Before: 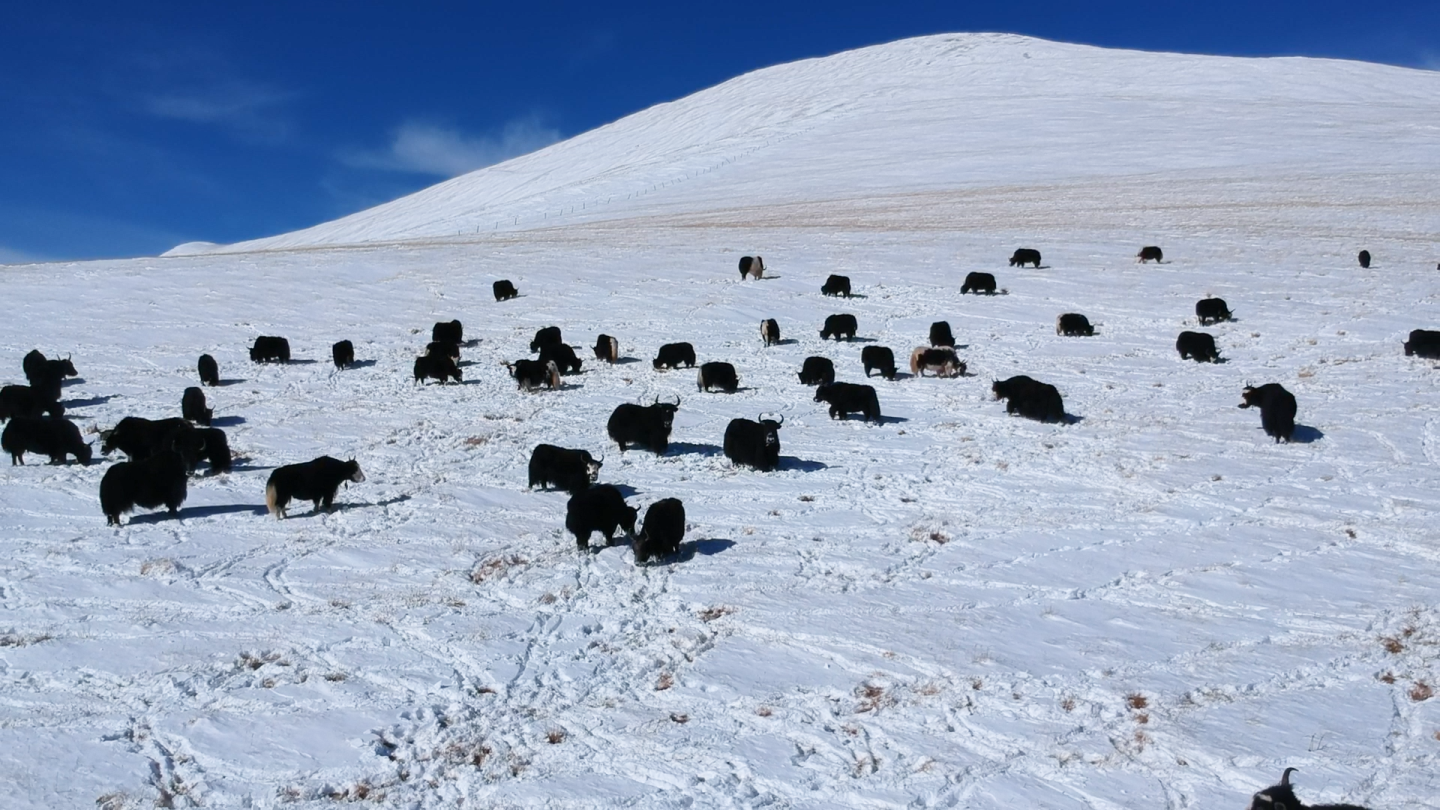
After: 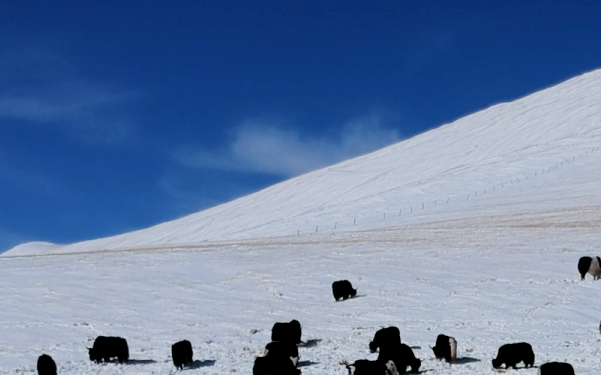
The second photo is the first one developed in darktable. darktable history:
crop and rotate: left 11.191%, top 0.059%, right 47.041%, bottom 53.632%
filmic rgb: black relative exposure -7.71 EV, white relative exposure 4.44 EV, target black luminance 0%, hardness 3.75, latitude 50.73%, contrast 1.074, highlights saturation mix 8.99%, shadows ↔ highlights balance -0.262%, iterations of high-quality reconstruction 0
